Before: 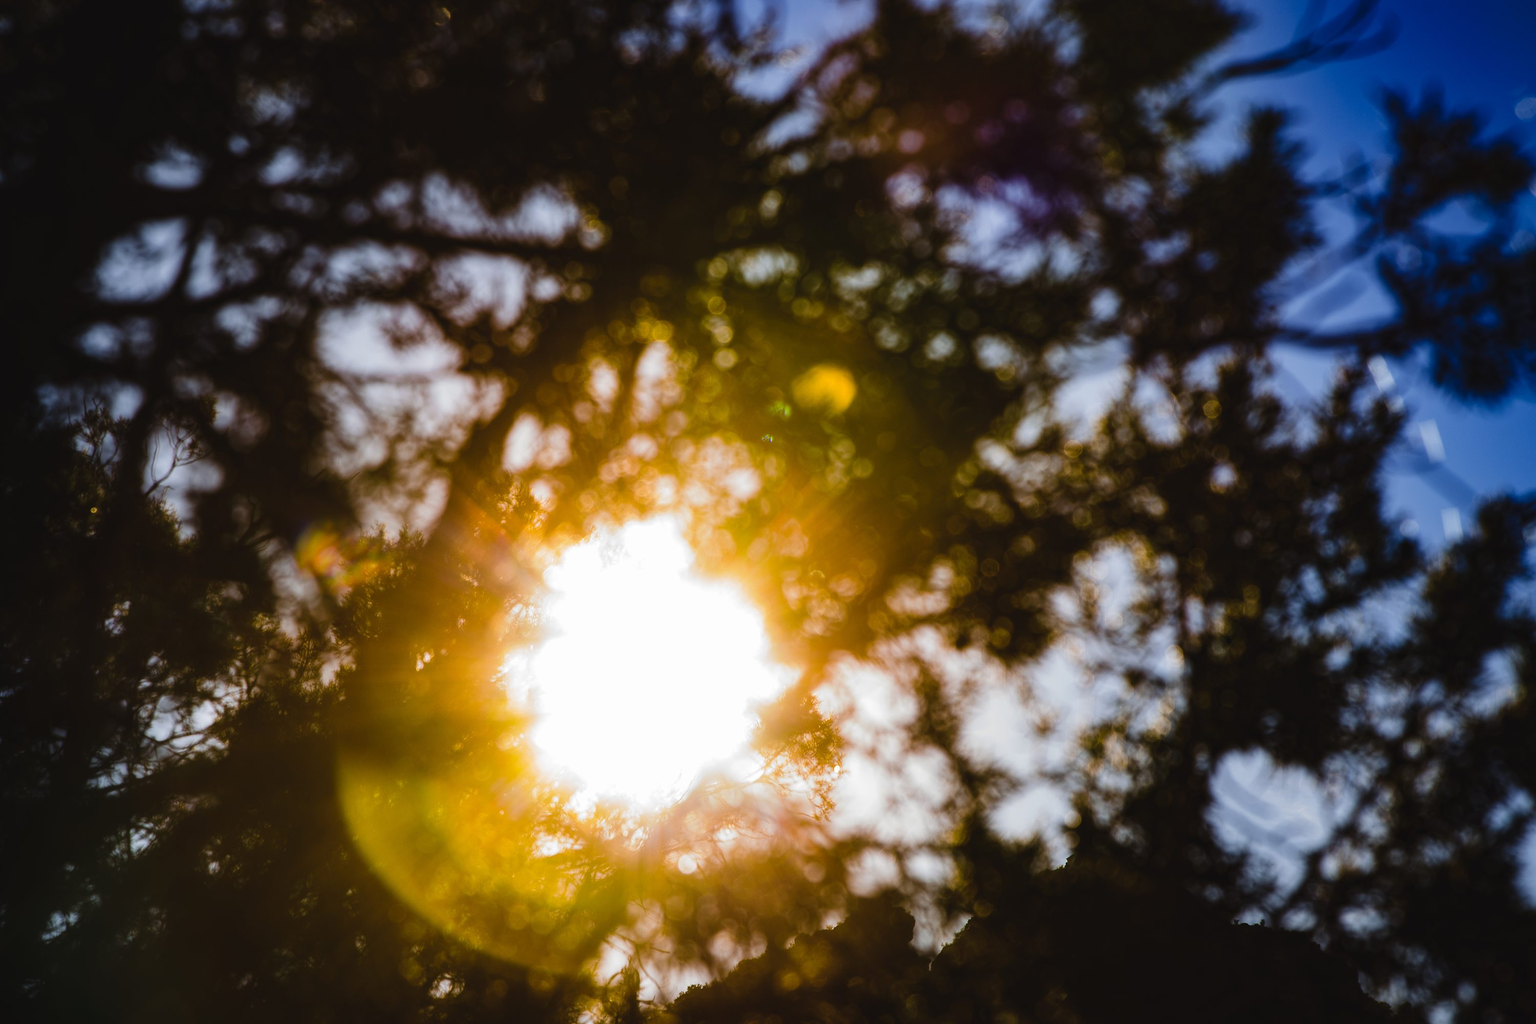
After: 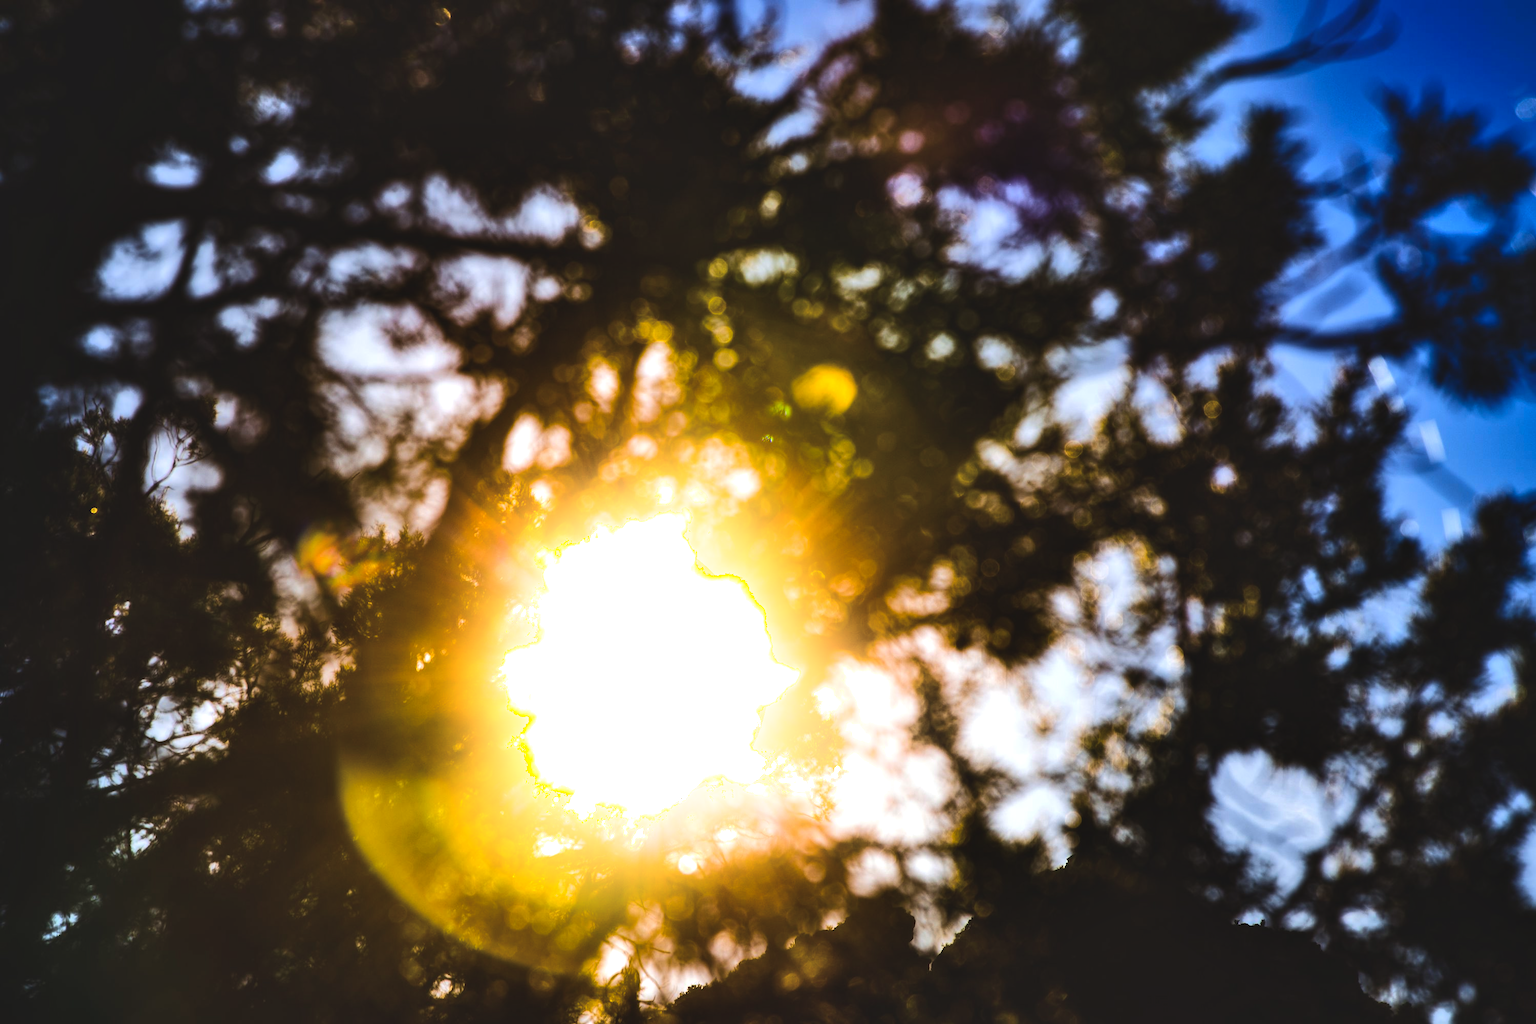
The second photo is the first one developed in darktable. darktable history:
color balance rgb: global offset › luminance 0.71%, perceptual saturation grading › global saturation -11.5%, perceptual brilliance grading › highlights 17.77%, perceptual brilliance grading › mid-tones 31.71%, perceptual brilliance grading › shadows -31.01%, global vibrance 50%
shadows and highlights: highlights 70.7, soften with gaussian
